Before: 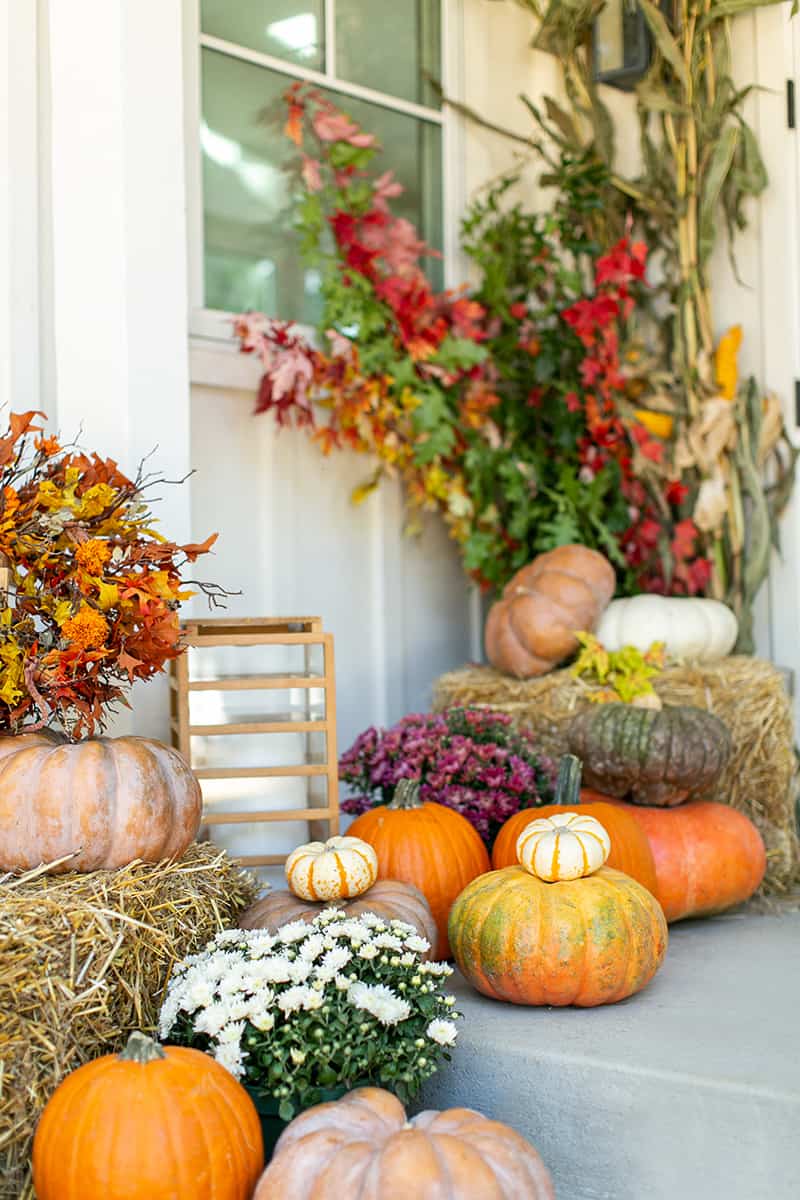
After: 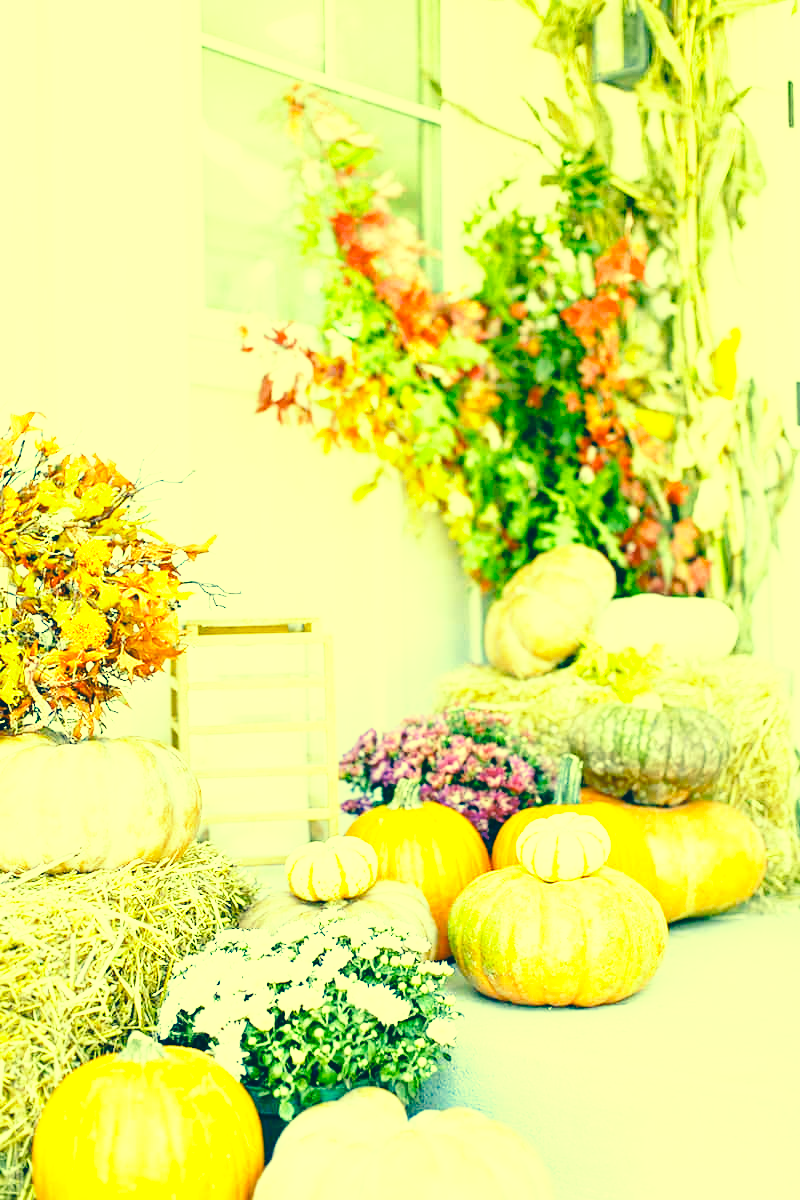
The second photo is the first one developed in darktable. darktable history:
color correction: highlights a* -15.58, highlights b* 40, shadows a* -40, shadows b* -26.18
base curve: curves: ch0 [(0, 0) (0.032, 0.037) (0.105, 0.228) (0.435, 0.76) (0.856, 0.983) (1, 1)], preserve colors none
exposure: black level correction 0, exposure 1.55 EV, compensate exposure bias true, compensate highlight preservation false
